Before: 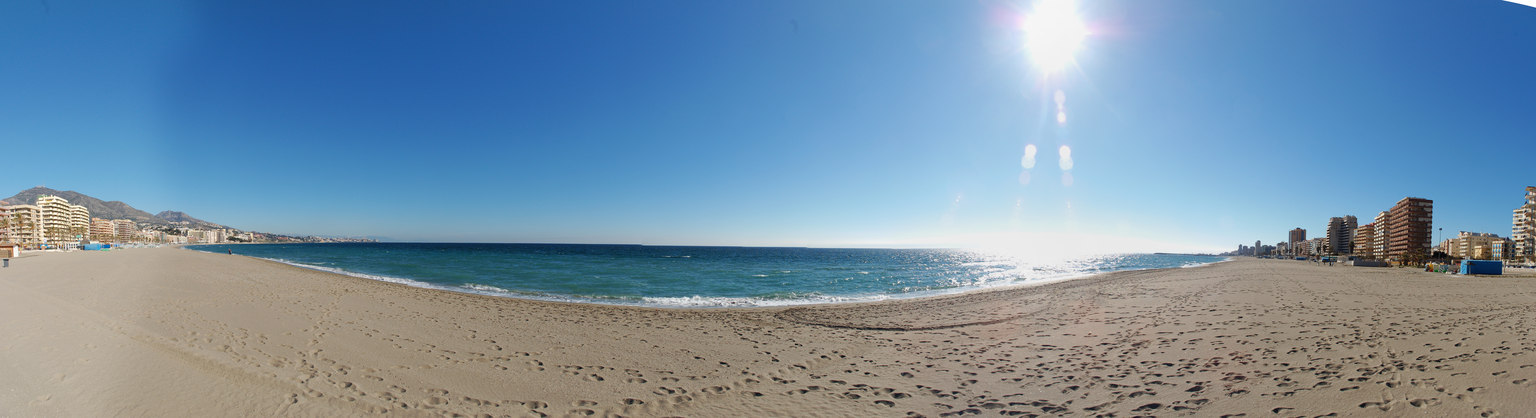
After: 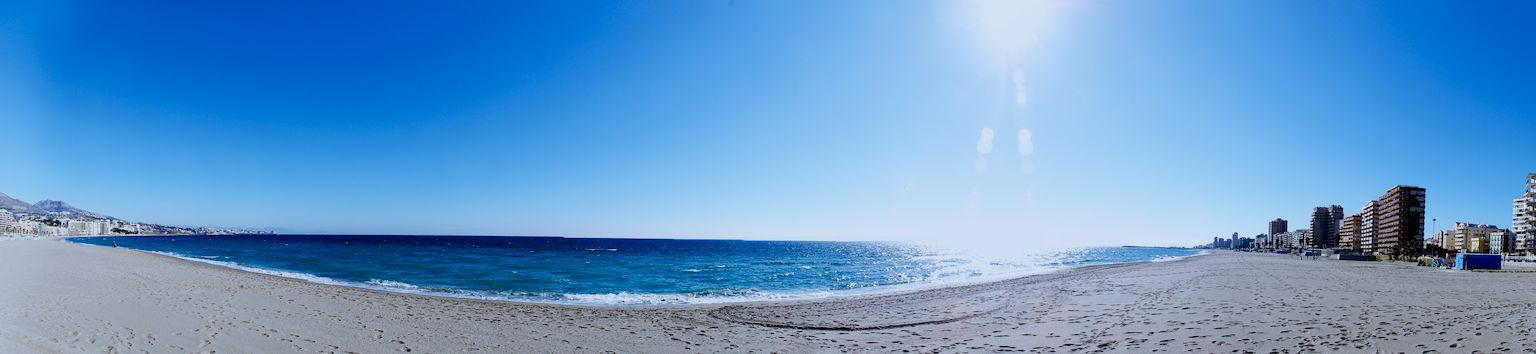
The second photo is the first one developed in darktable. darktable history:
sigmoid: contrast 1.7, skew -0.1, preserve hue 0%, red attenuation 0.1, red rotation 0.035, green attenuation 0.1, green rotation -0.017, blue attenuation 0.15, blue rotation -0.052, base primaries Rec2020
white balance: red 0.871, blue 1.249
rgb levels: preserve colors sum RGB, levels [[0.038, 0.433, 0.934], [0, 0.5, 1], [0, 0.5, 1]]
contrast brightness saturation: contrast 0.2, brightness -0.11, saturation 0.1
crop: left 8.155%, top 6.611%, bottom 15.385%
